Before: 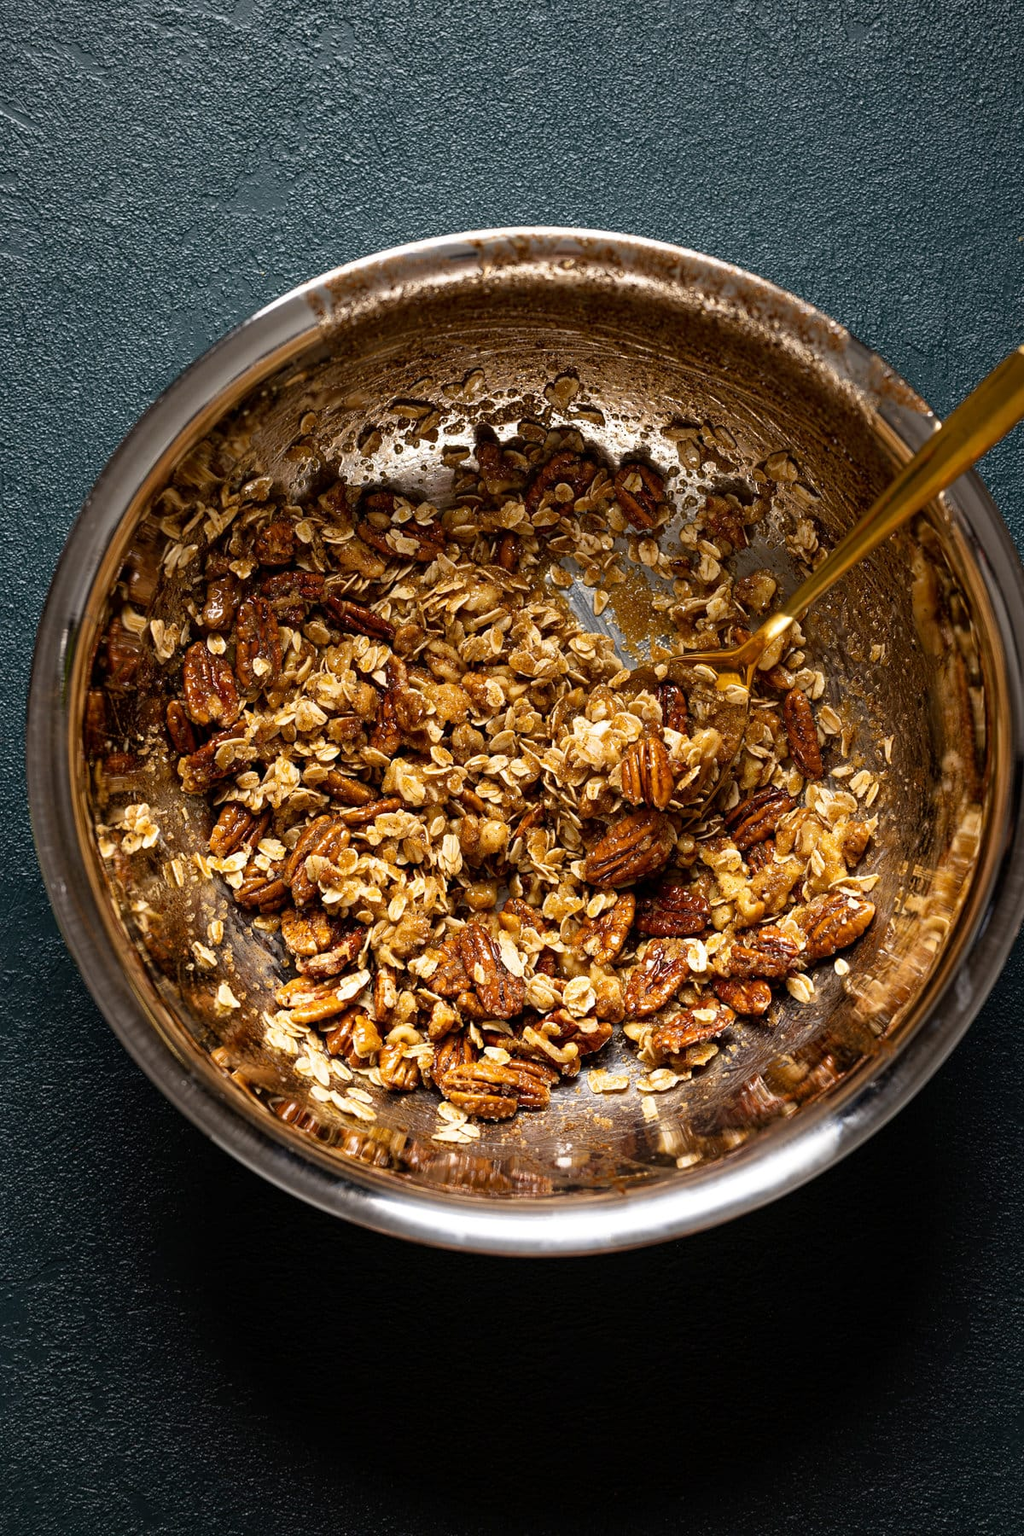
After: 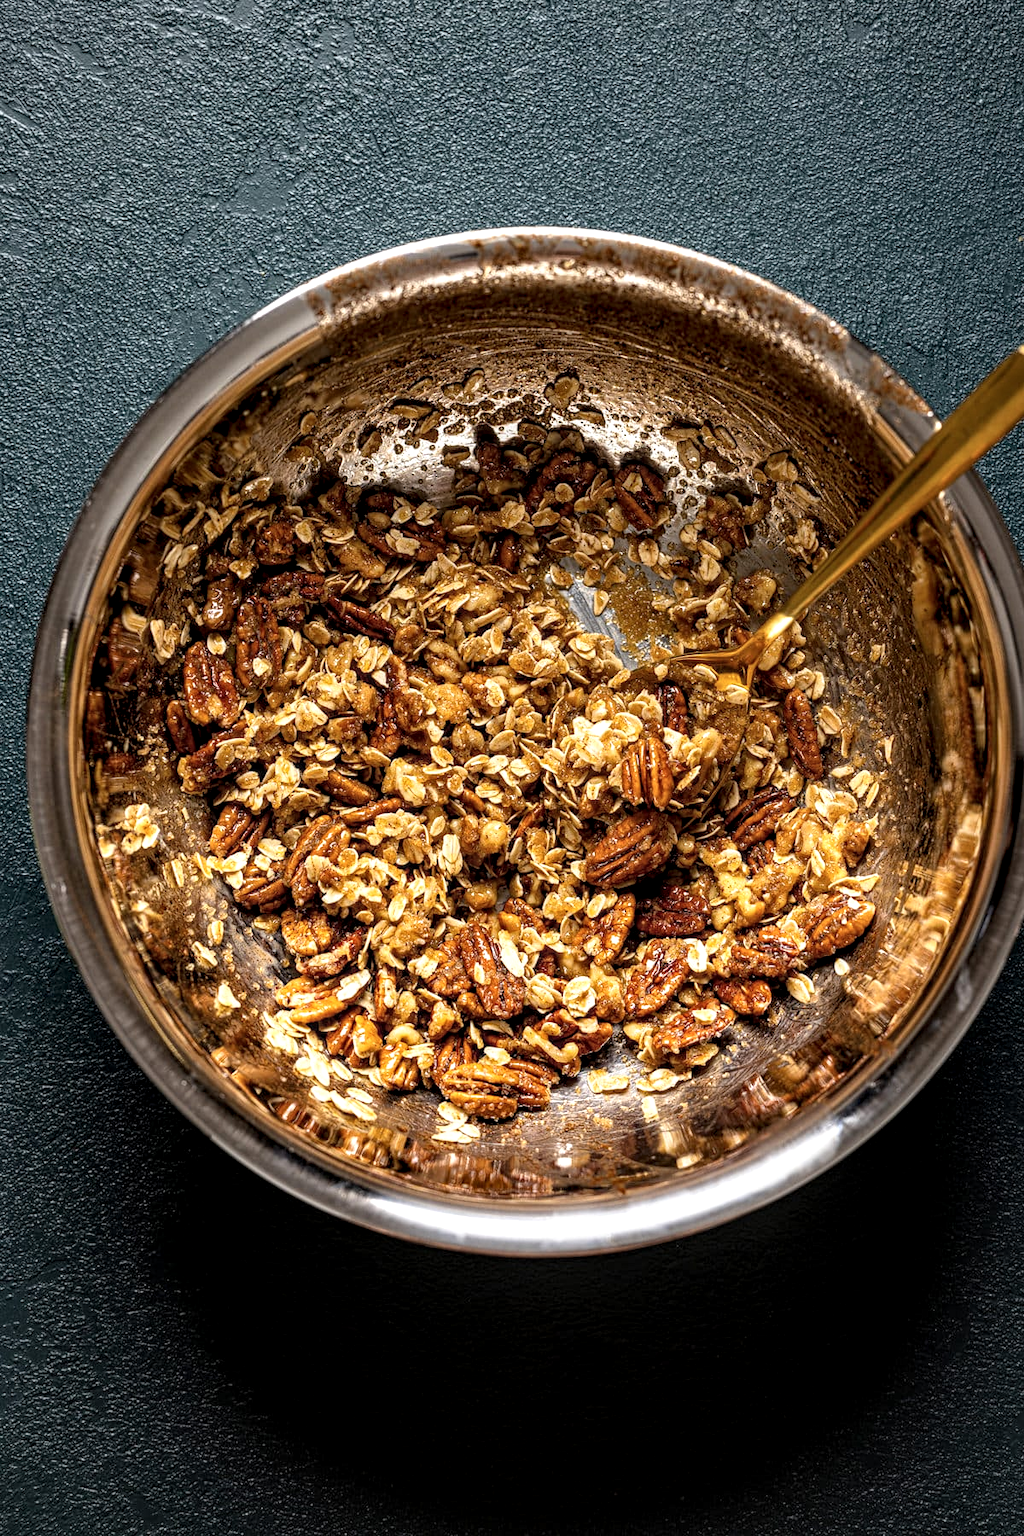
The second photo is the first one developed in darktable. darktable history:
local contrast: detail 150%
contrast brightness saturation: contrast 0.05, brightness 0.06, saturation 0.01
